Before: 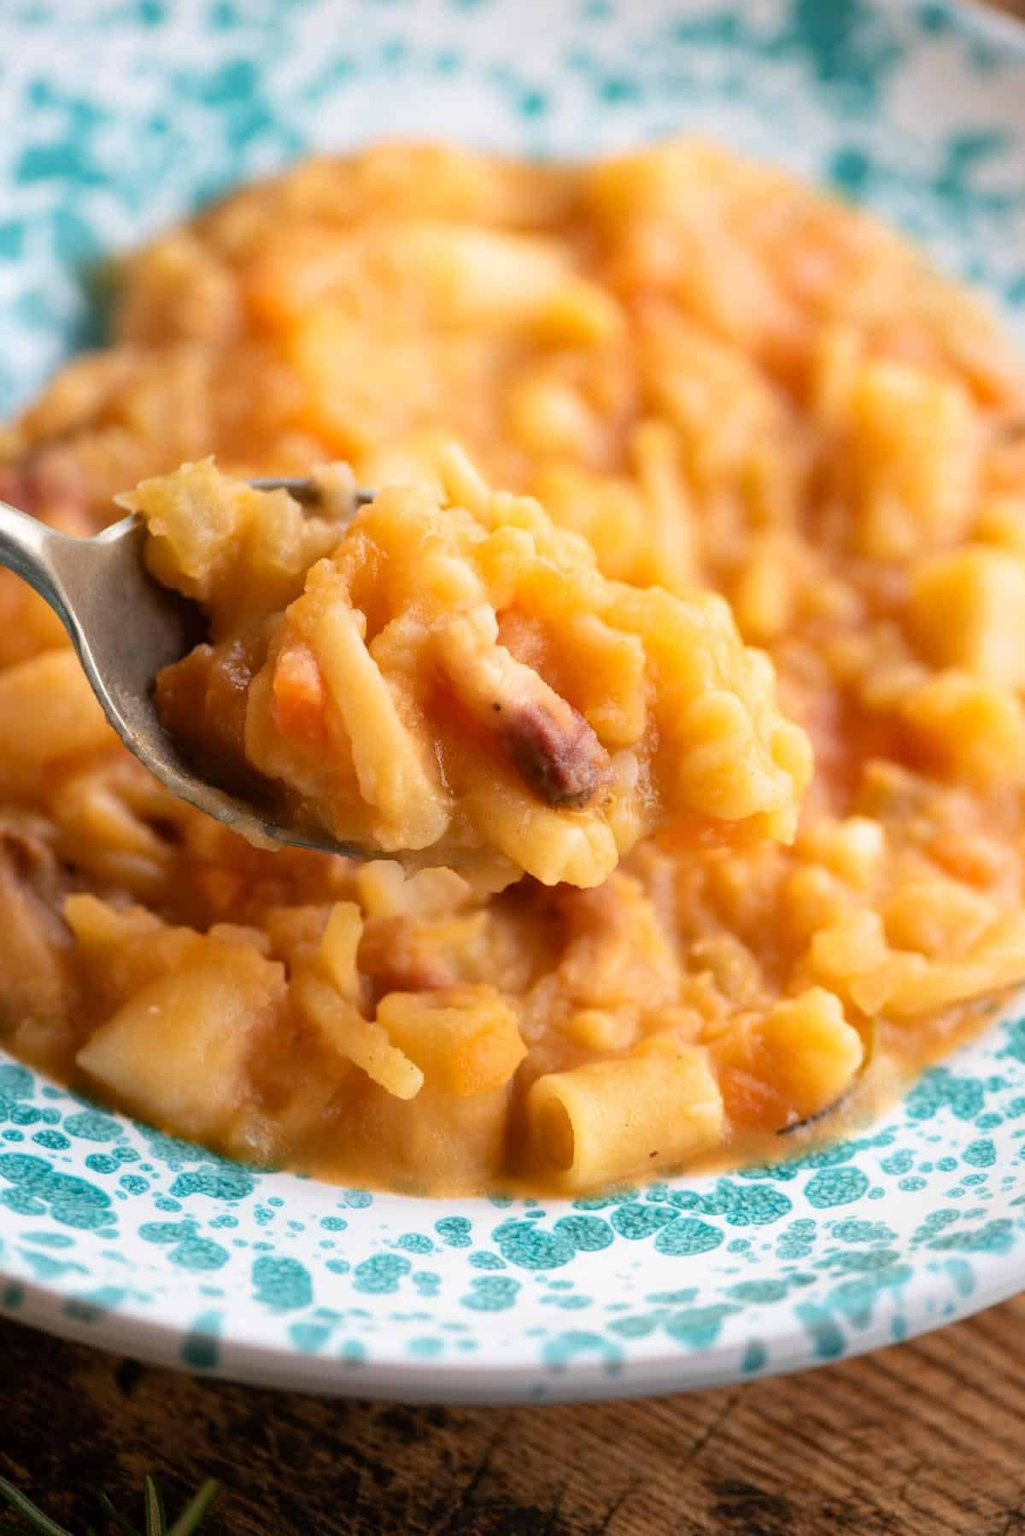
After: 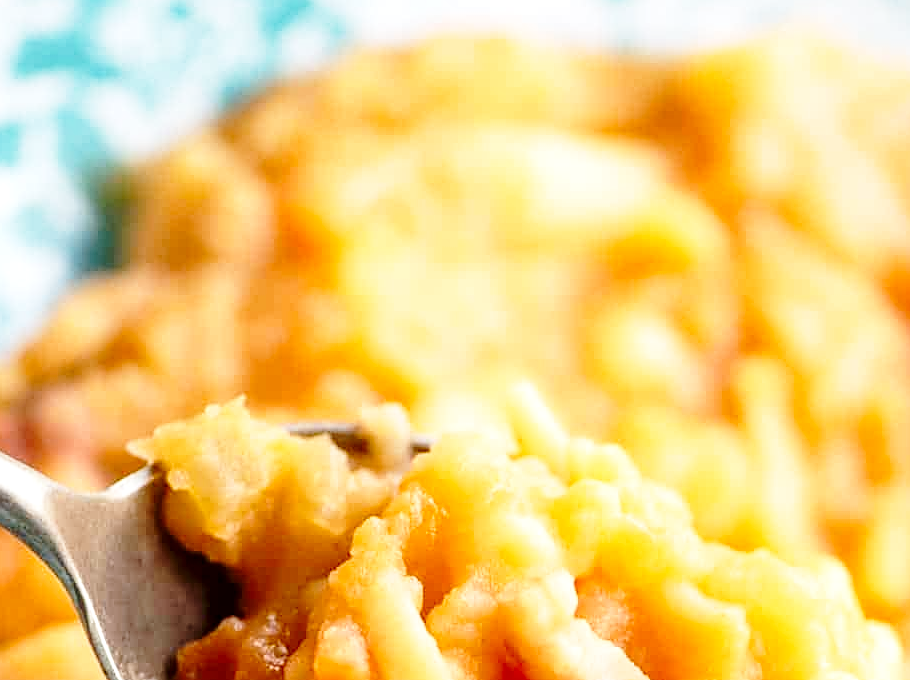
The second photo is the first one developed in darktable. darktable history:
crop: left 0.565%, top 7.635%, right 23.547%, bottom 54.542%
local contrast: detail 130%
base curve: curves: ch0 [(0, 0) (0.028, 0.03) (0.121, 0.232) (0.46, 0.748) (0.859, 0.968) (1, 1)], preserve colors none
sharpen: on, module defaults
